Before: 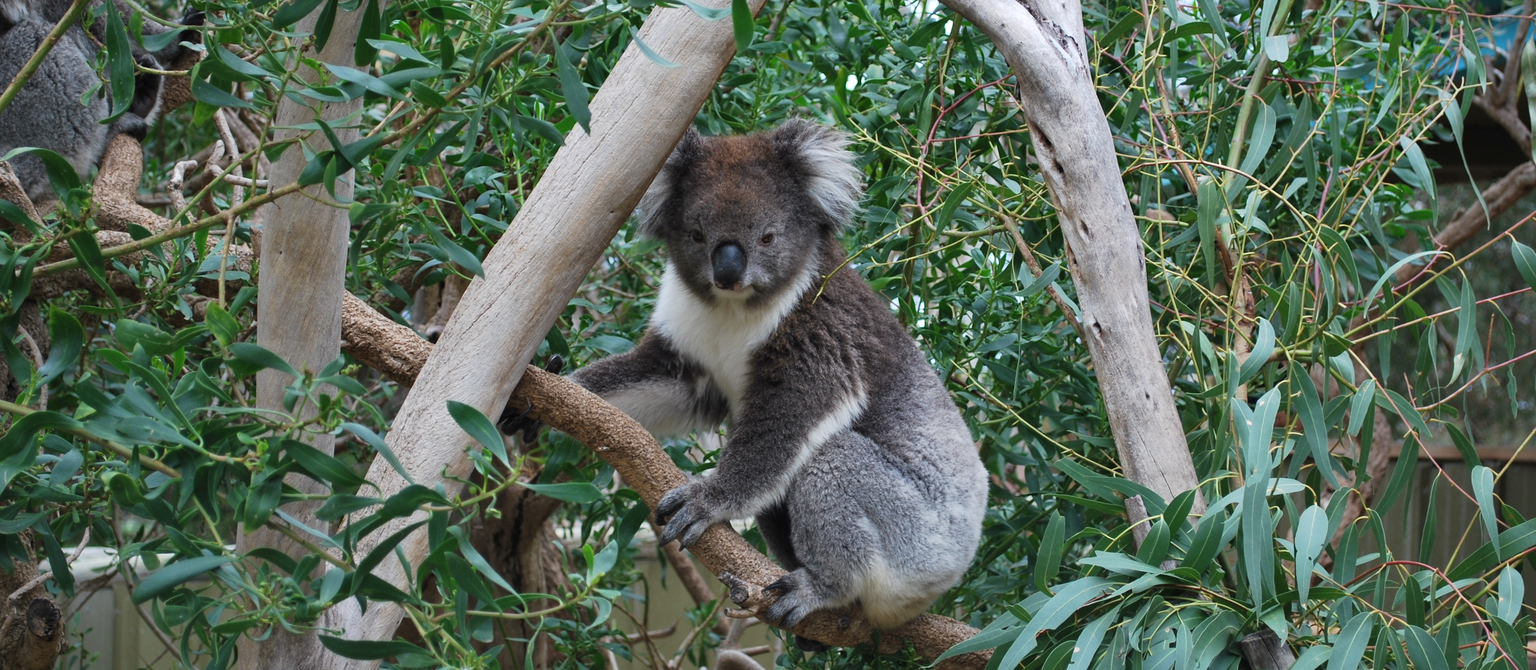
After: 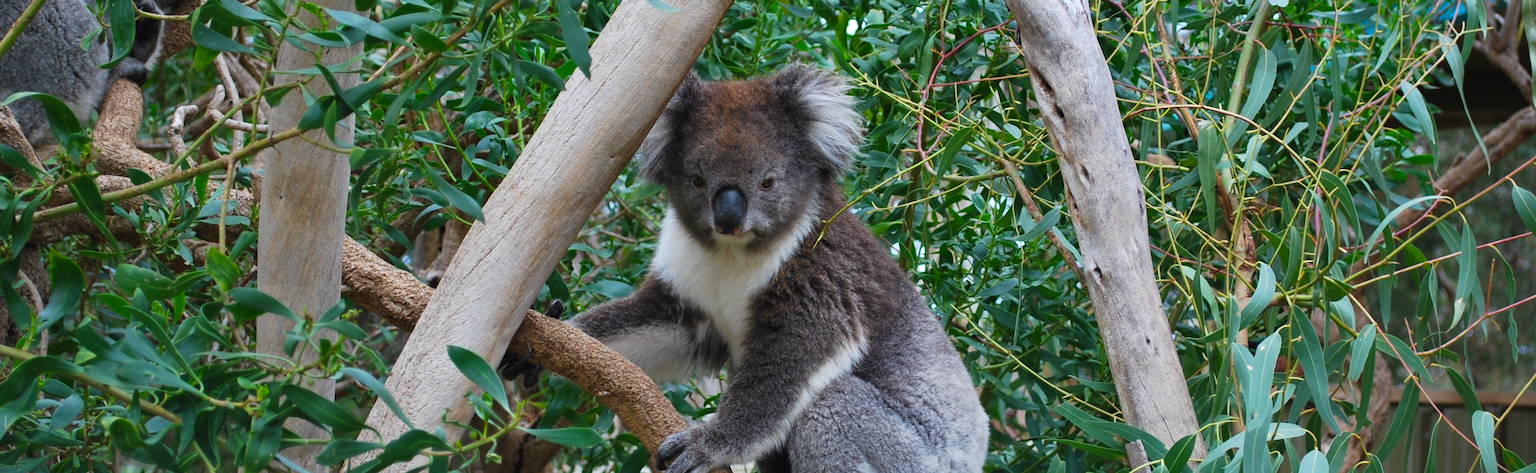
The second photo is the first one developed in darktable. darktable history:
crop and rotate: top 8.293%, bottom 20.996%
color balance rgb: perceptual saturation grading › global saturation 20%, global vibrance 20%
